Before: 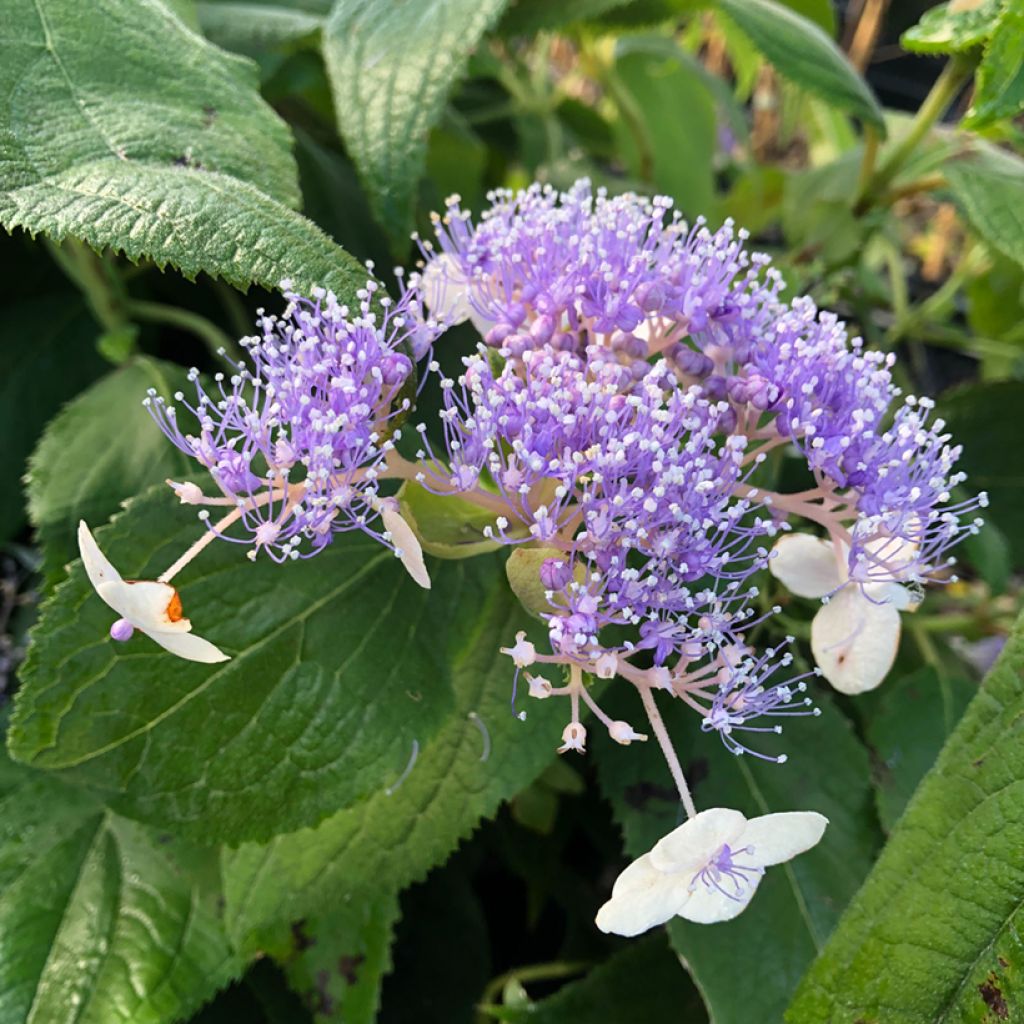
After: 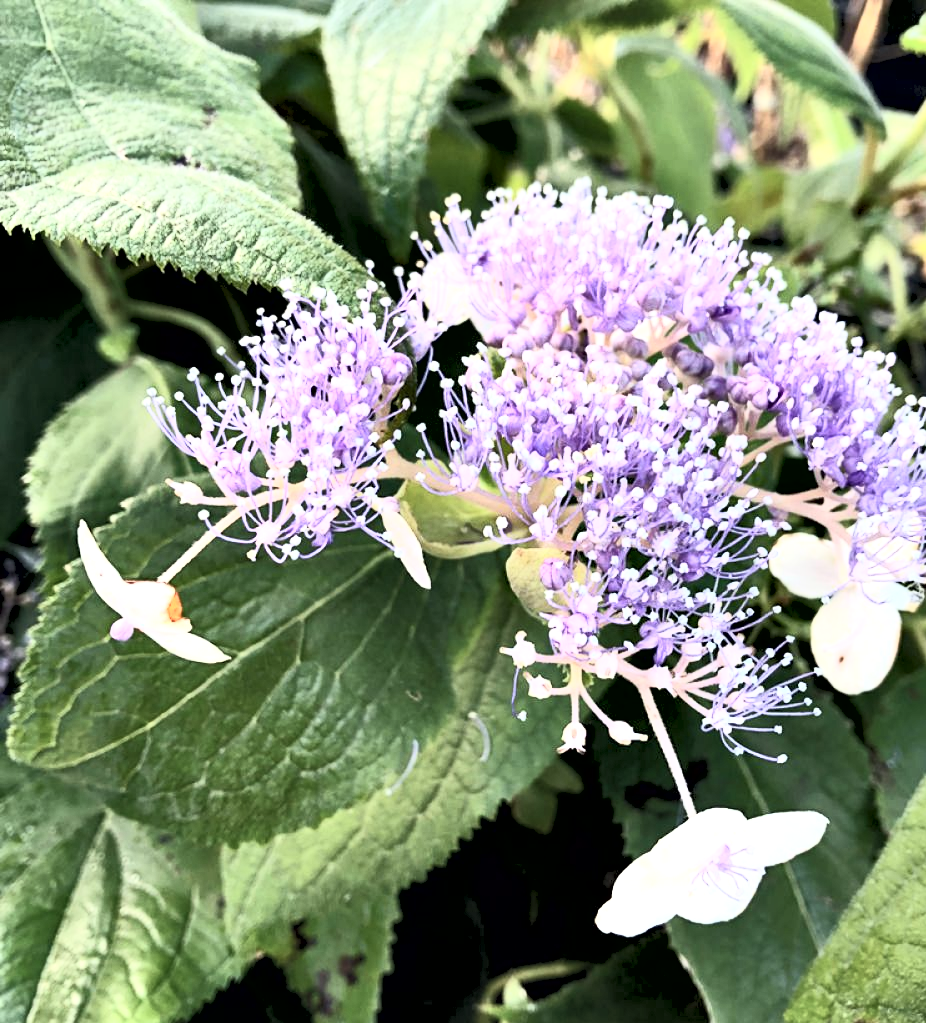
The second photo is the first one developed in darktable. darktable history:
contrast brightness saturation: contrast 0.445, brightness 0.55, saturation -0.202
contrast equalizer: y [[0.6 ×6], [0.55 ×6], [0 ×6], [0 ×6], [0 ×6]]
crop: right 9.503%, bottom 0.031%
